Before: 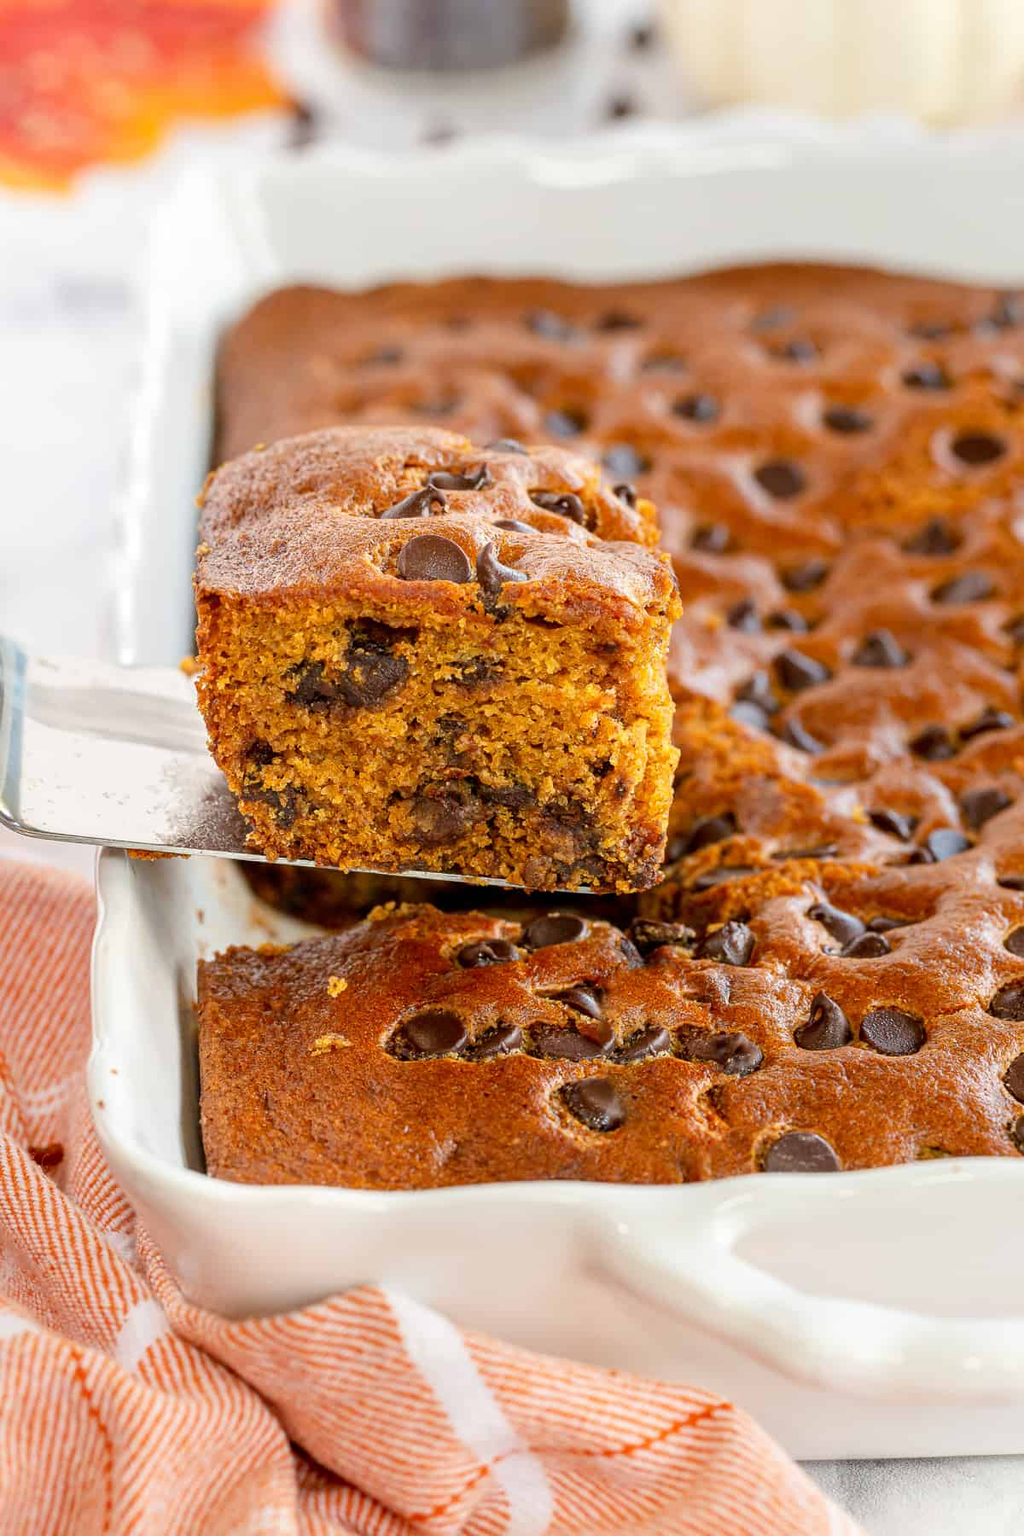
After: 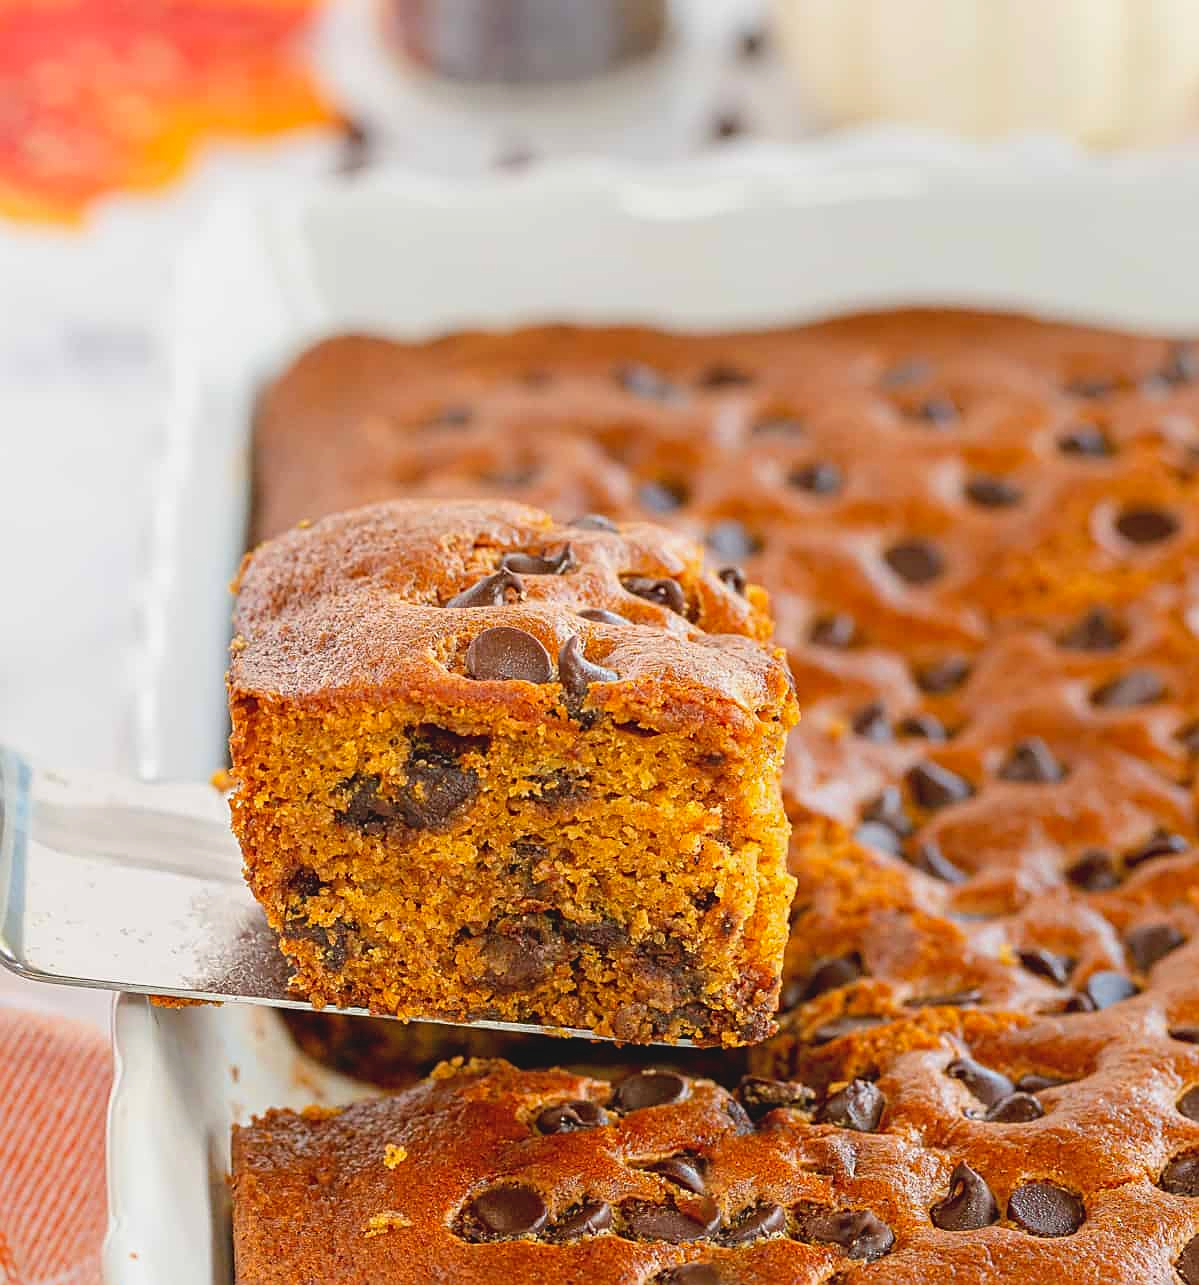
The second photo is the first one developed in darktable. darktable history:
sharpen: on, module defaults
contrast brightness saturation: contrast -0.099, brightness 0.042, saturation 0.081
crop: right 0%, bottom 28.6%
